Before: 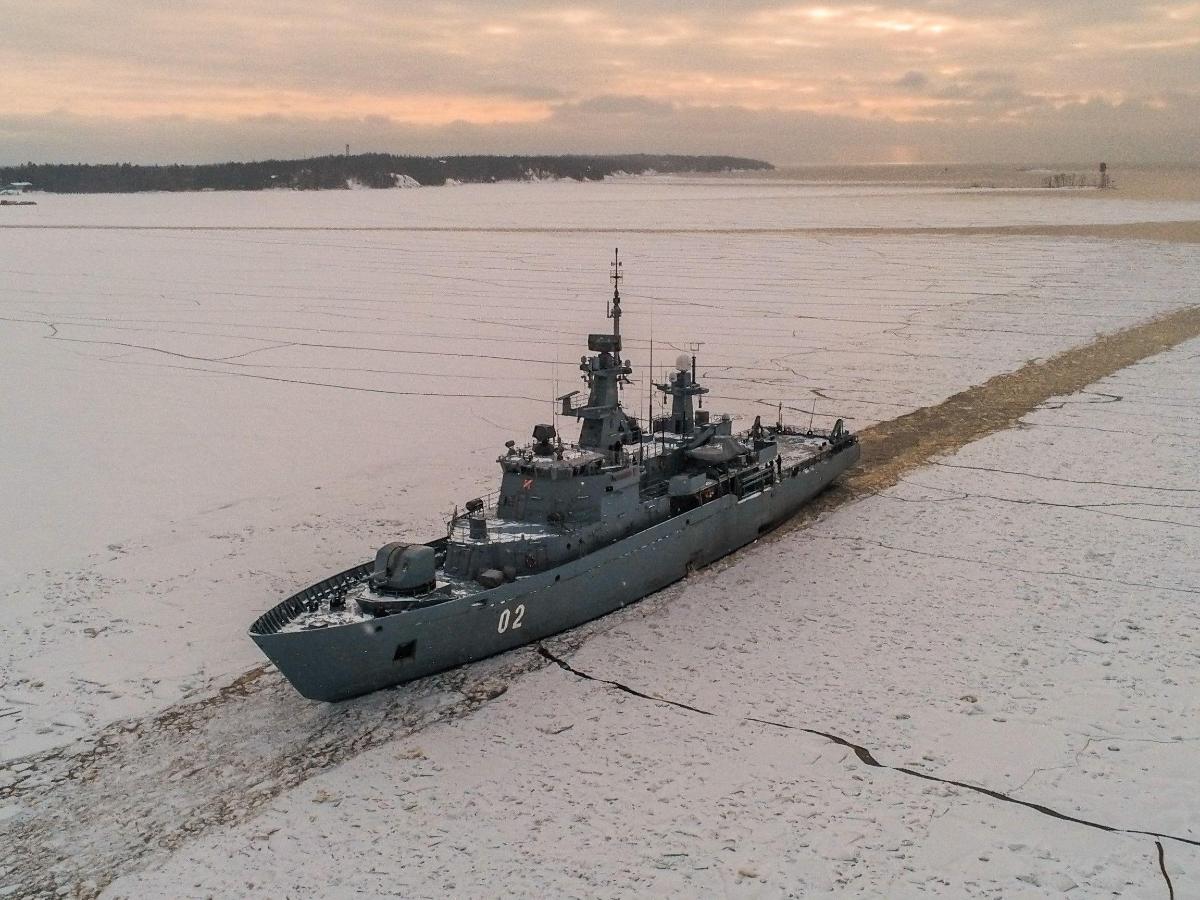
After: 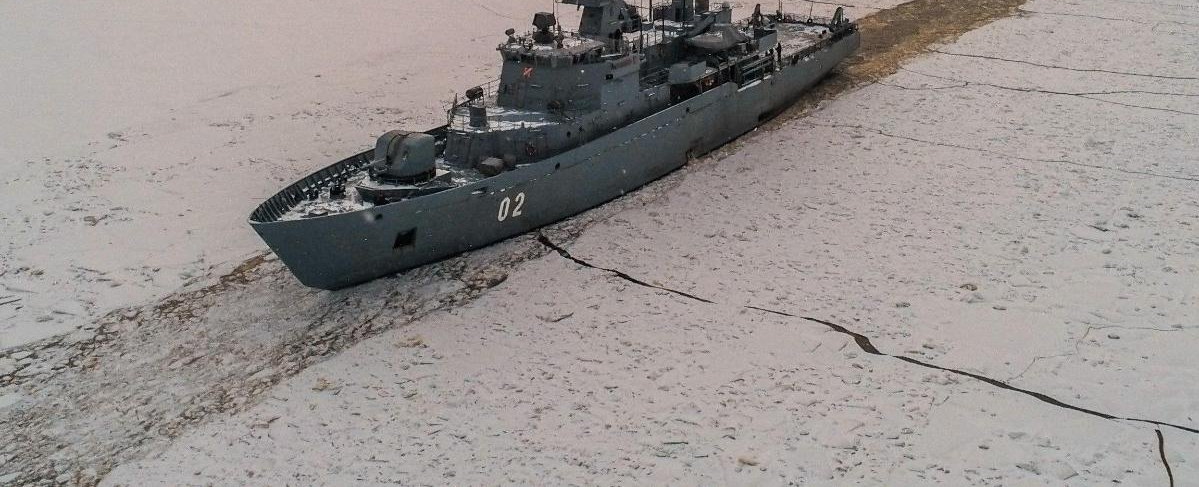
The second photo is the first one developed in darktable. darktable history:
crop and rotate: top 45.782%, right 0.033%
tone equalizer: smoothing diameter 24.98%, edges refinement/feathering 7.56, preserve details guided filter
